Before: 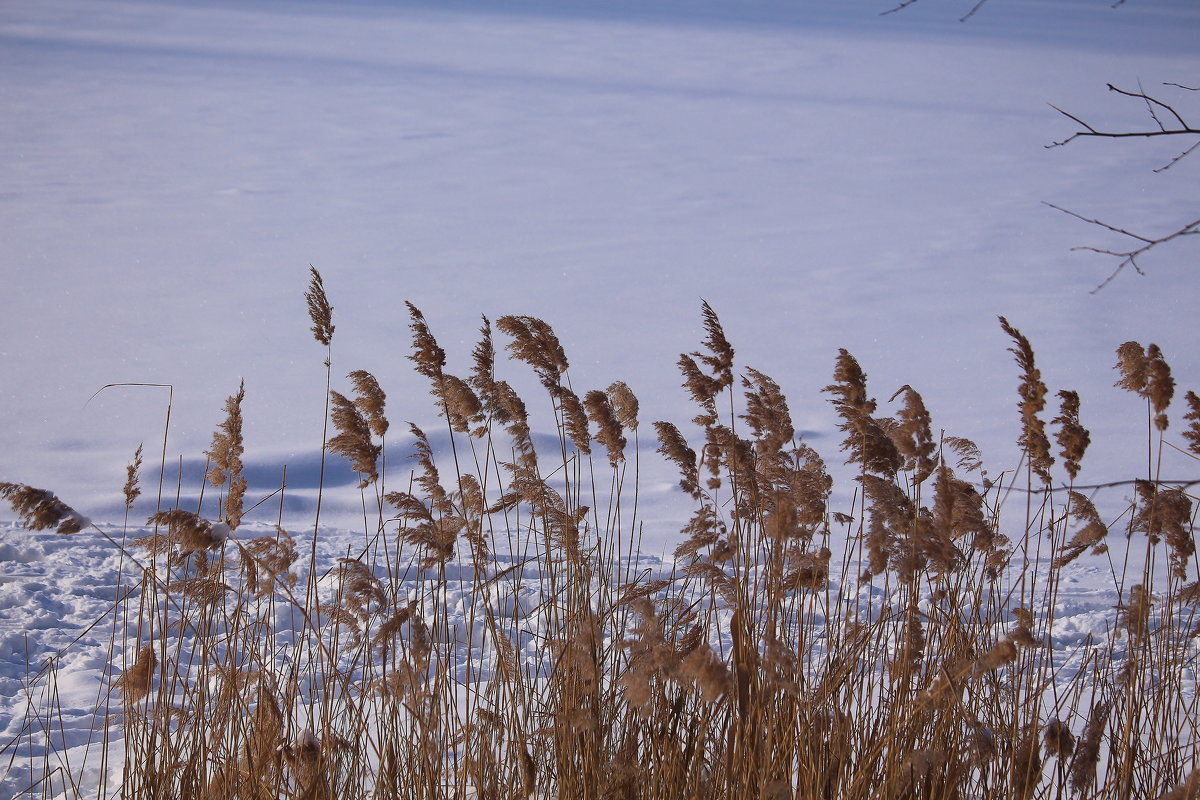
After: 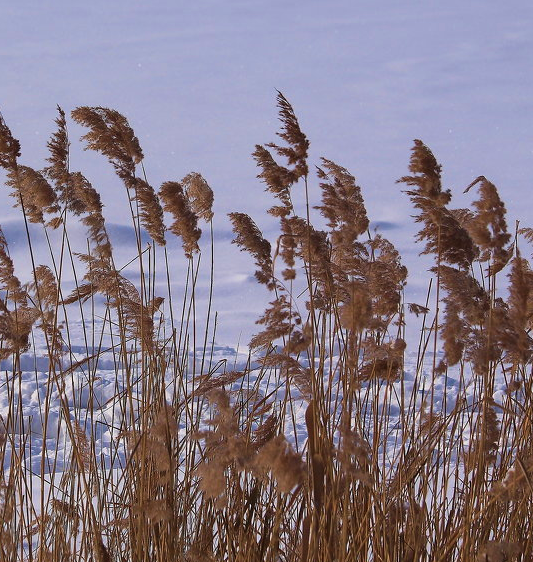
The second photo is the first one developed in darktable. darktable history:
tone equalizer: on, module defaults
crop: left 35.432%, top 26.233%, right 20.145%, bottom 3.432%
velvia: on, module defaults
